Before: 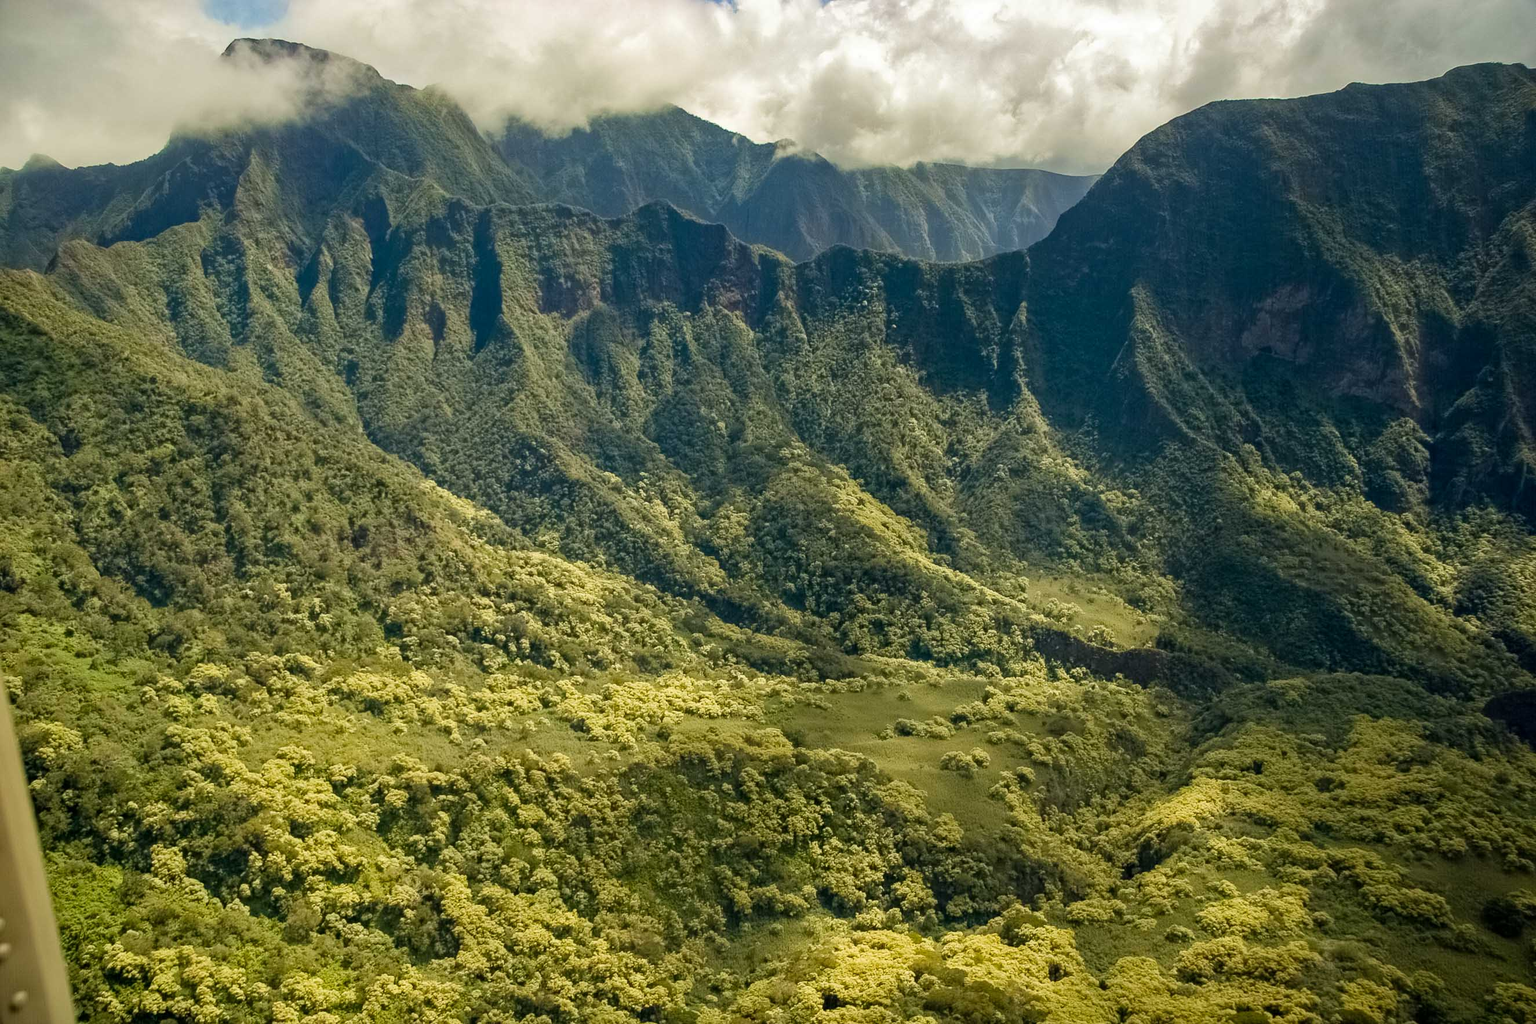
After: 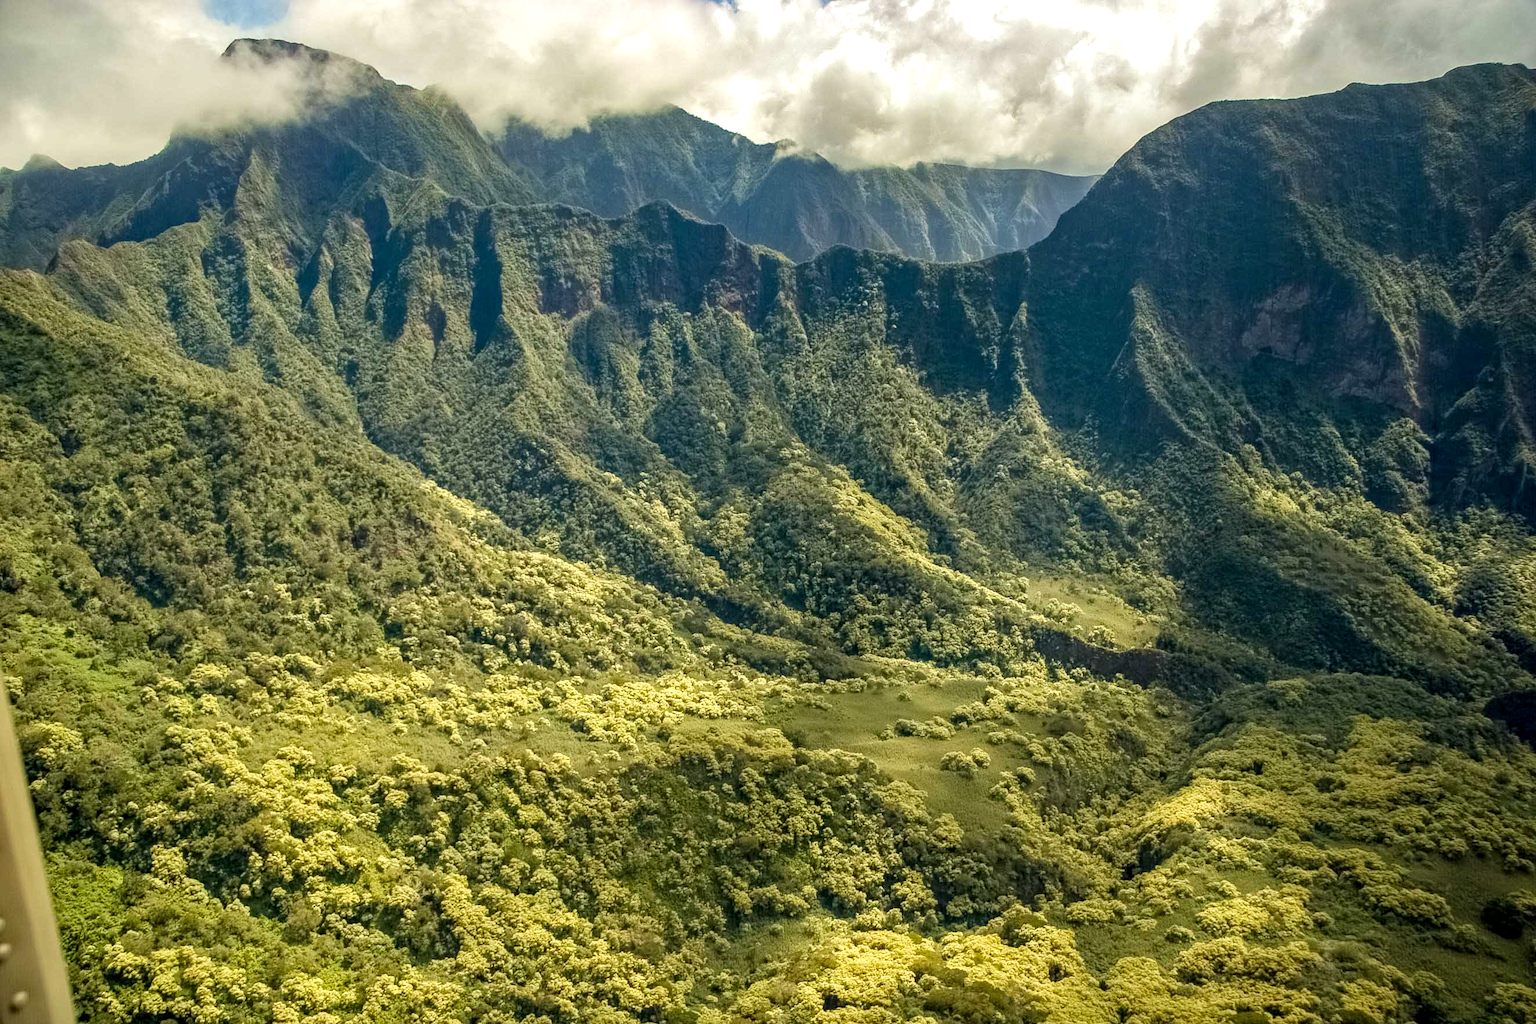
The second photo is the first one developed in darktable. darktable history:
exposure: black level correction 0, exposure 0.302 EV, compensate highlight preservation false
local contrast: on, module defaults
